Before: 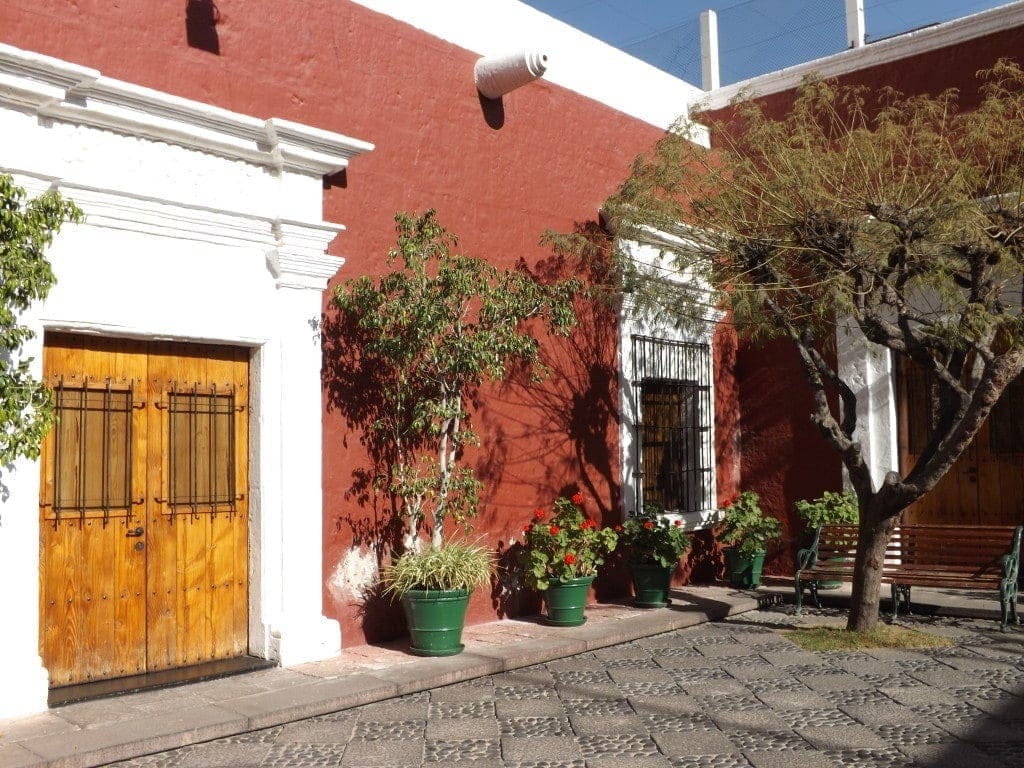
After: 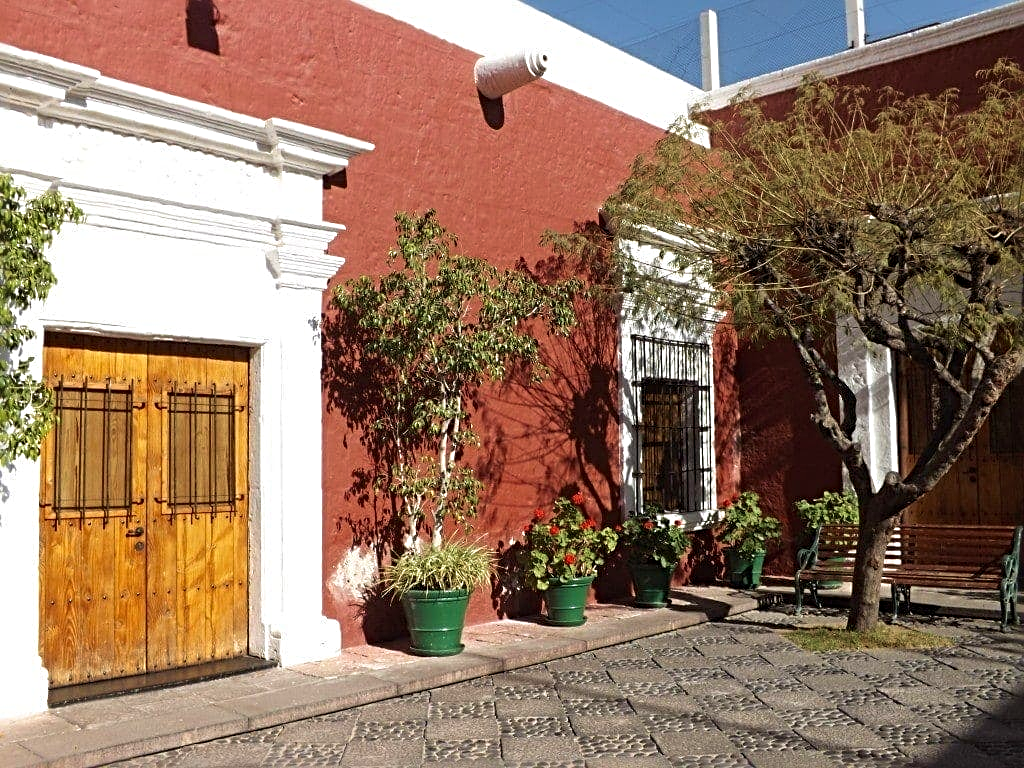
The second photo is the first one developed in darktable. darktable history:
velvia: on, module defaults
sharpen: radius 4
